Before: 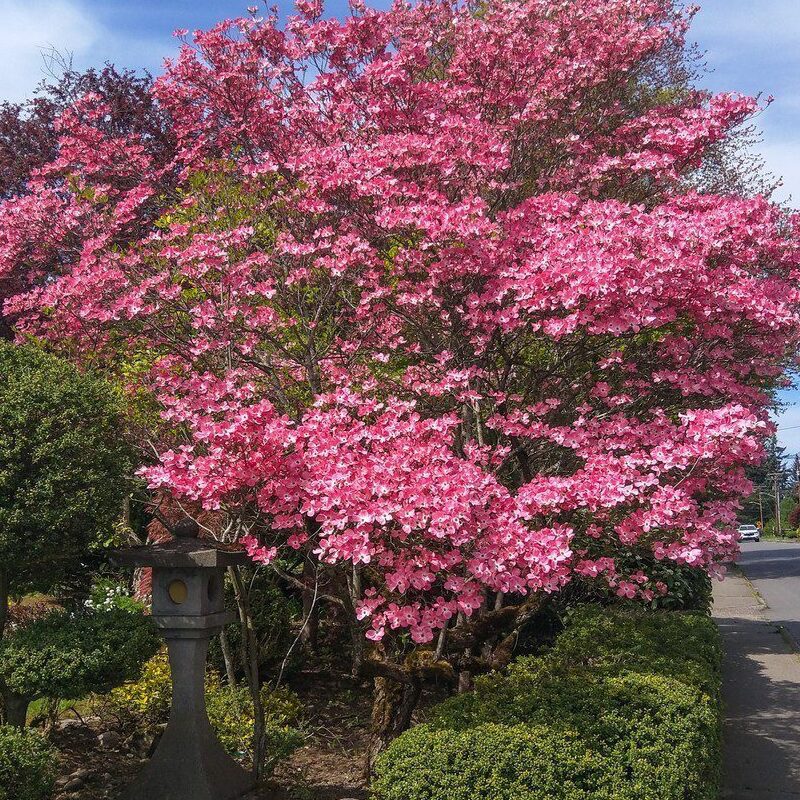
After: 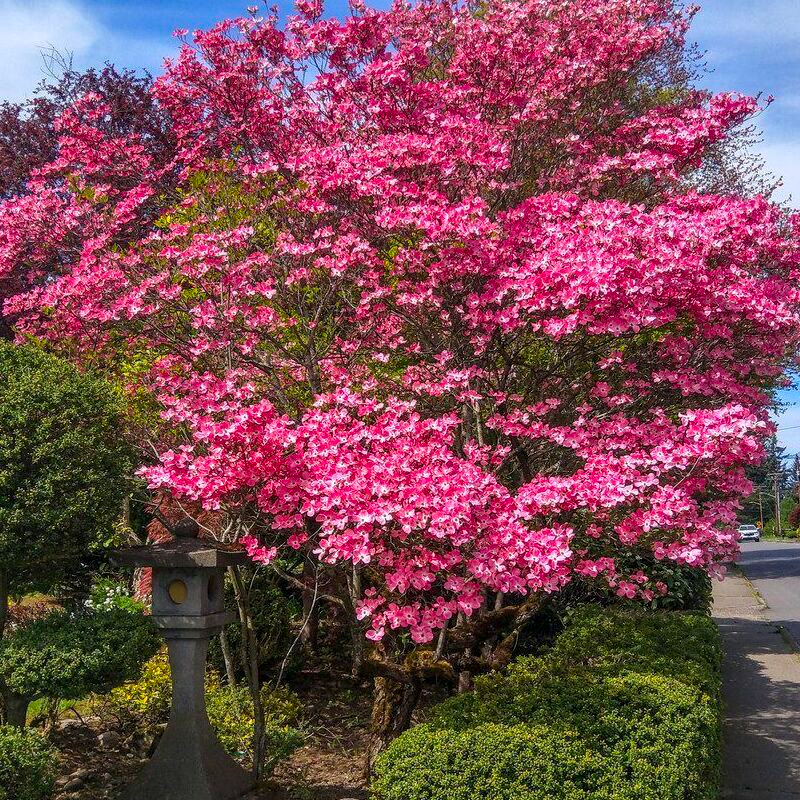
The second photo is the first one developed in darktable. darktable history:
shadows and highlights: shadows 30.63, highlights -63.22, shadows color adjustment 98%, highlights color adjustment 58.61%, soften with gaussian
local contrast: on, module defaults
contrast brightness saturation: brightness -0.02, saturation 0.35
